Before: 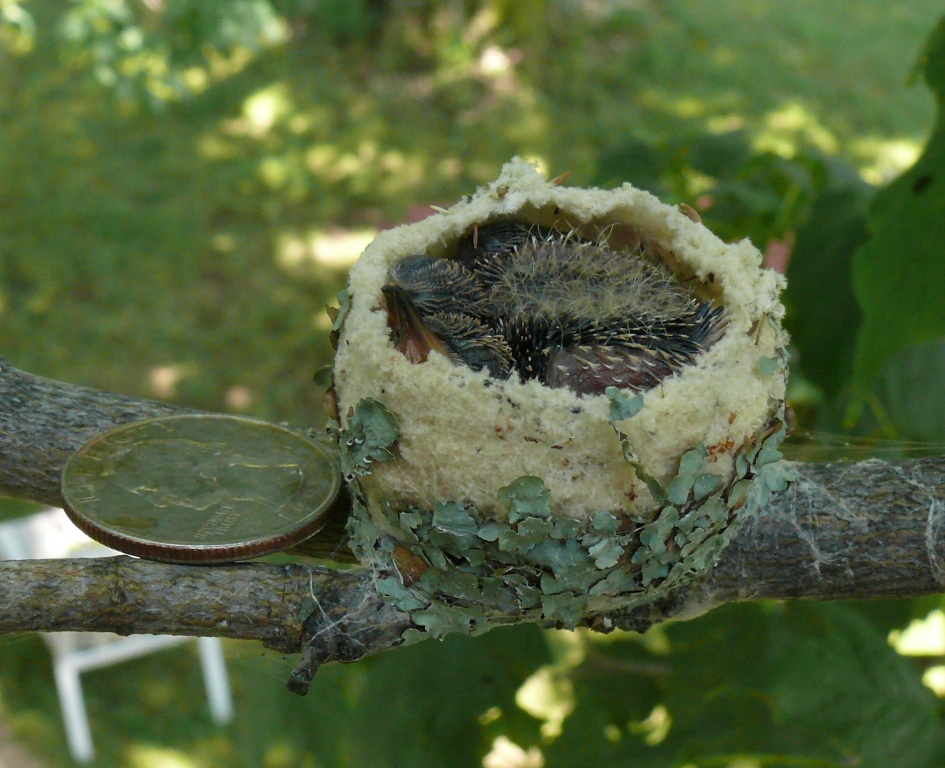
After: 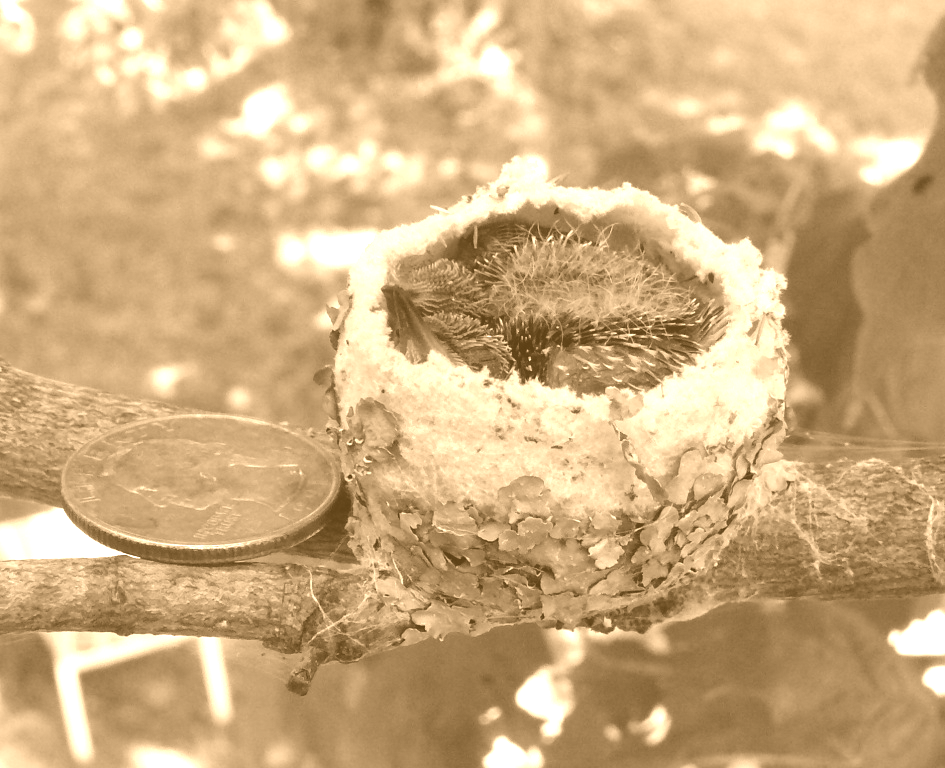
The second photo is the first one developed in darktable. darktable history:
levels: levels [0, 0.43, 0.859]
colorize: hue 28.8°, source mix 100%
